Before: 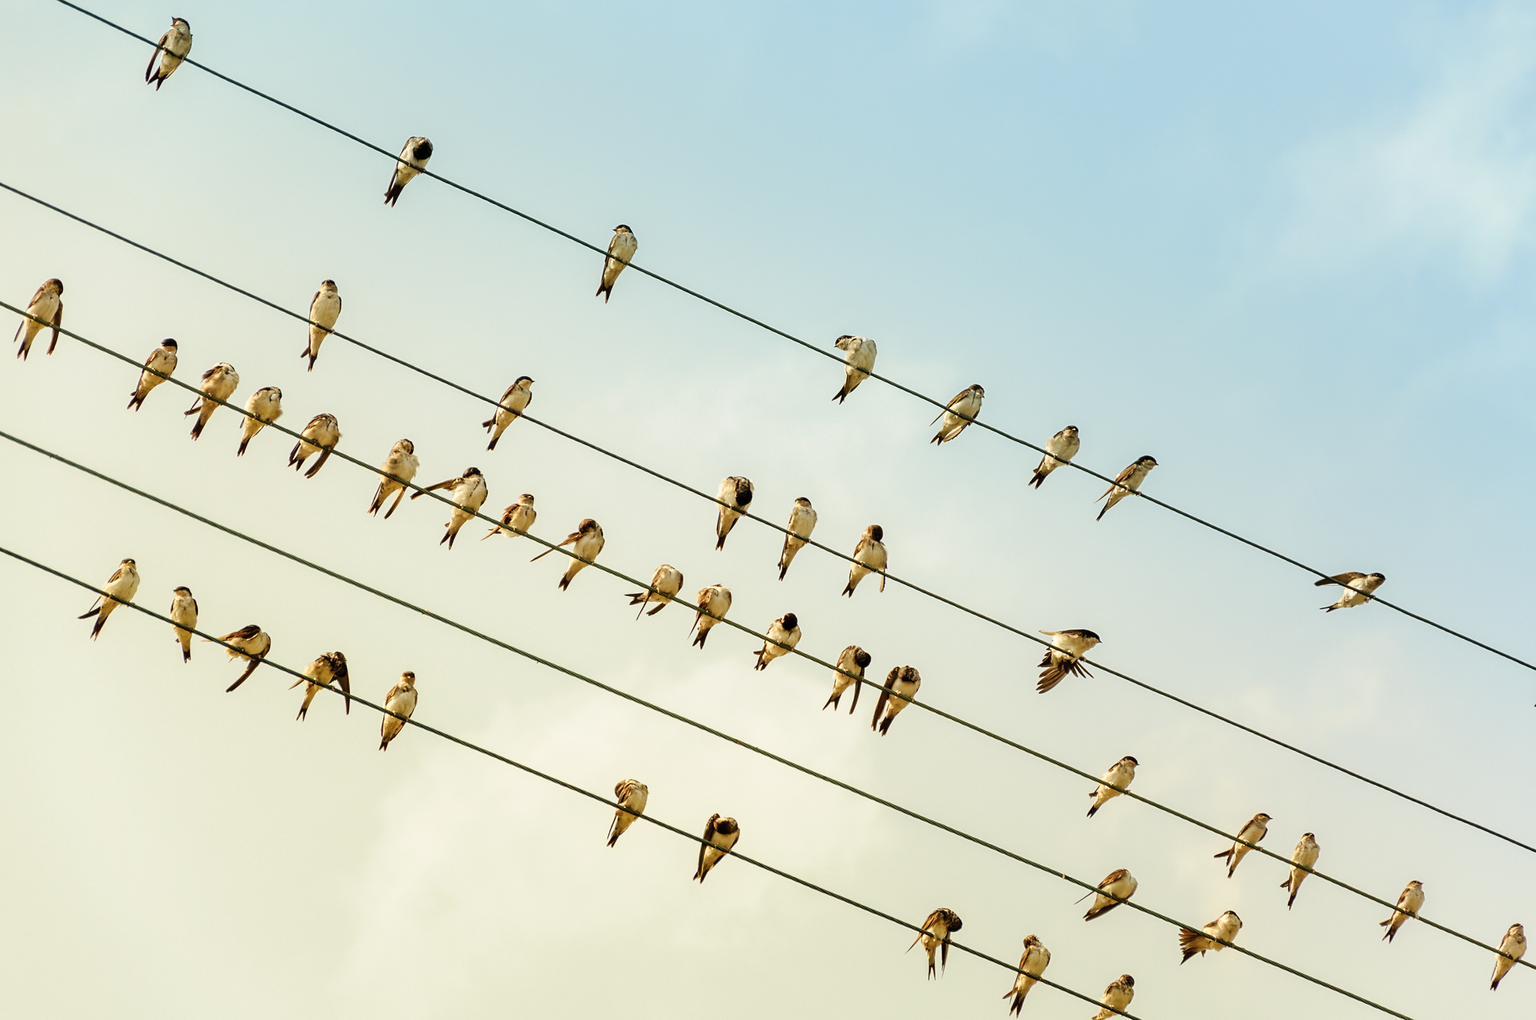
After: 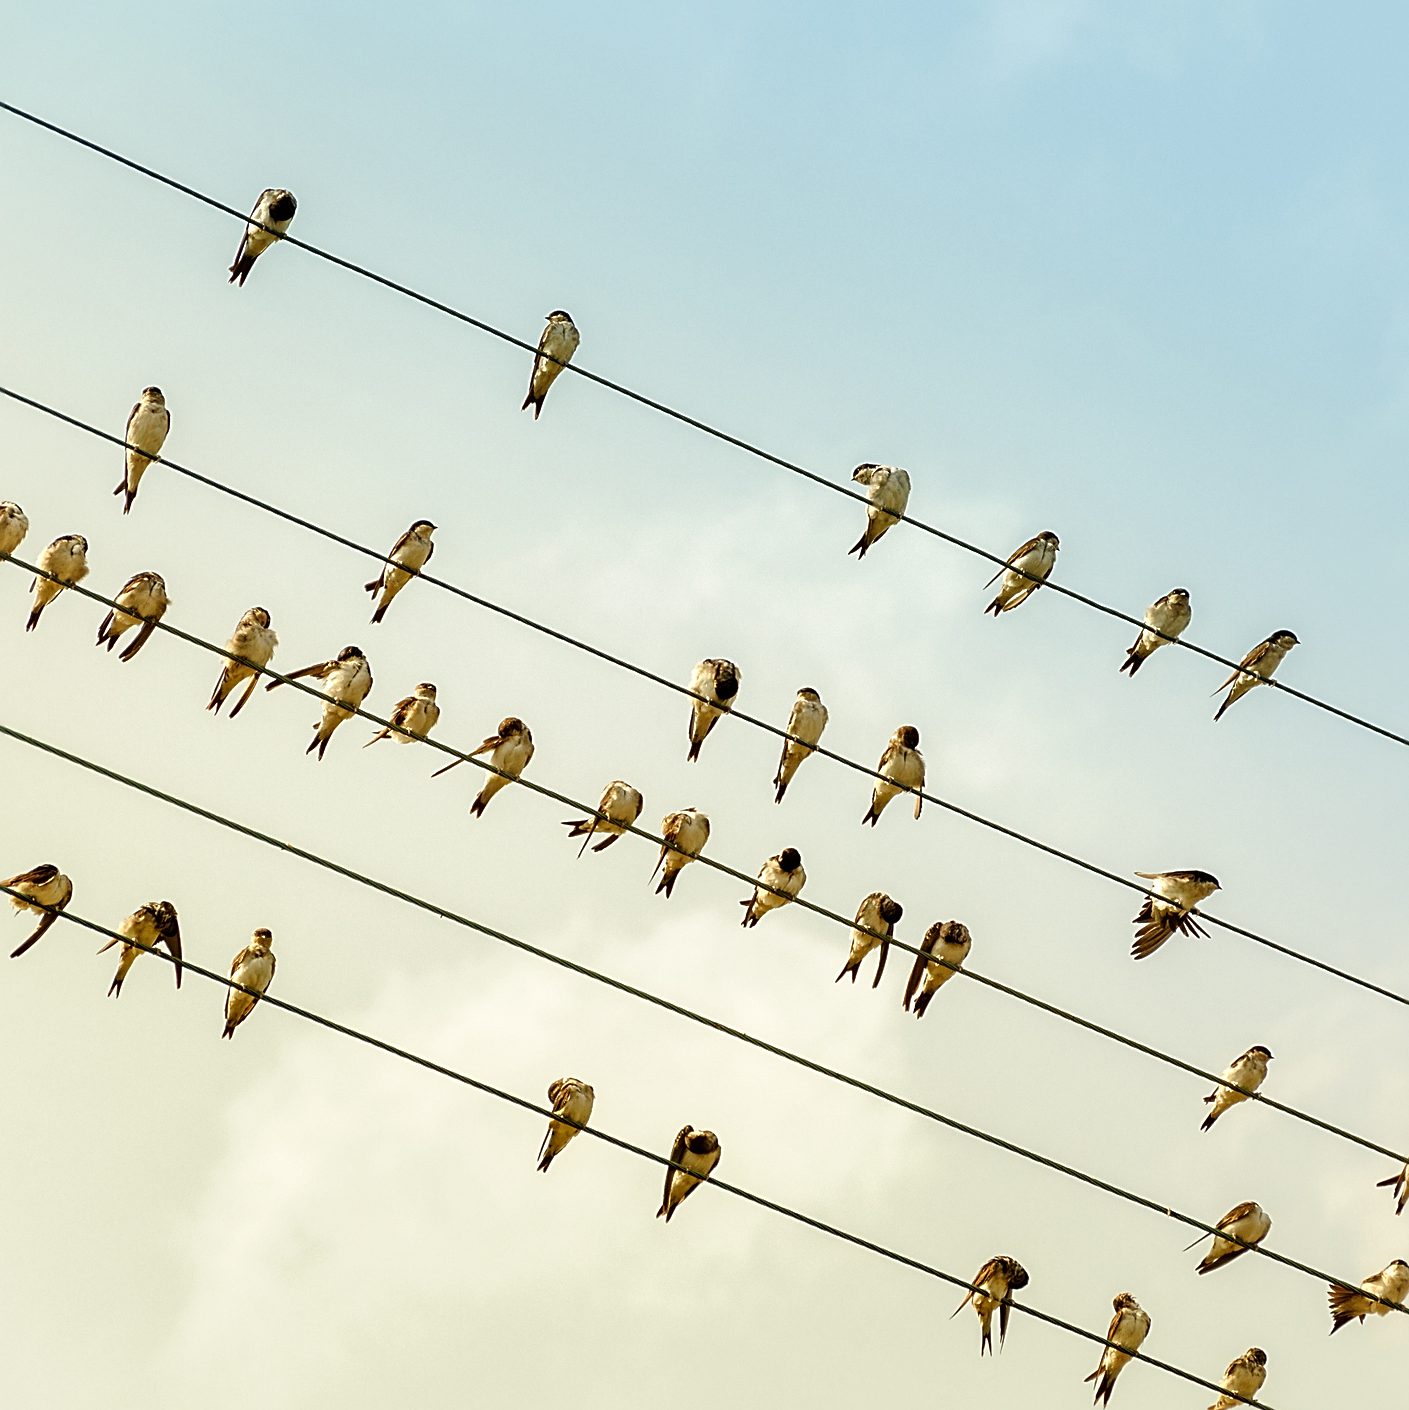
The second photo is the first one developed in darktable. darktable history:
sharpen: on, module defaults
local contrast: mode bilateral grid, contrast 99, coarseness 100, detail 165%, midtone range 0.2
crop and rotate: left 14.285%, right 19.354%
